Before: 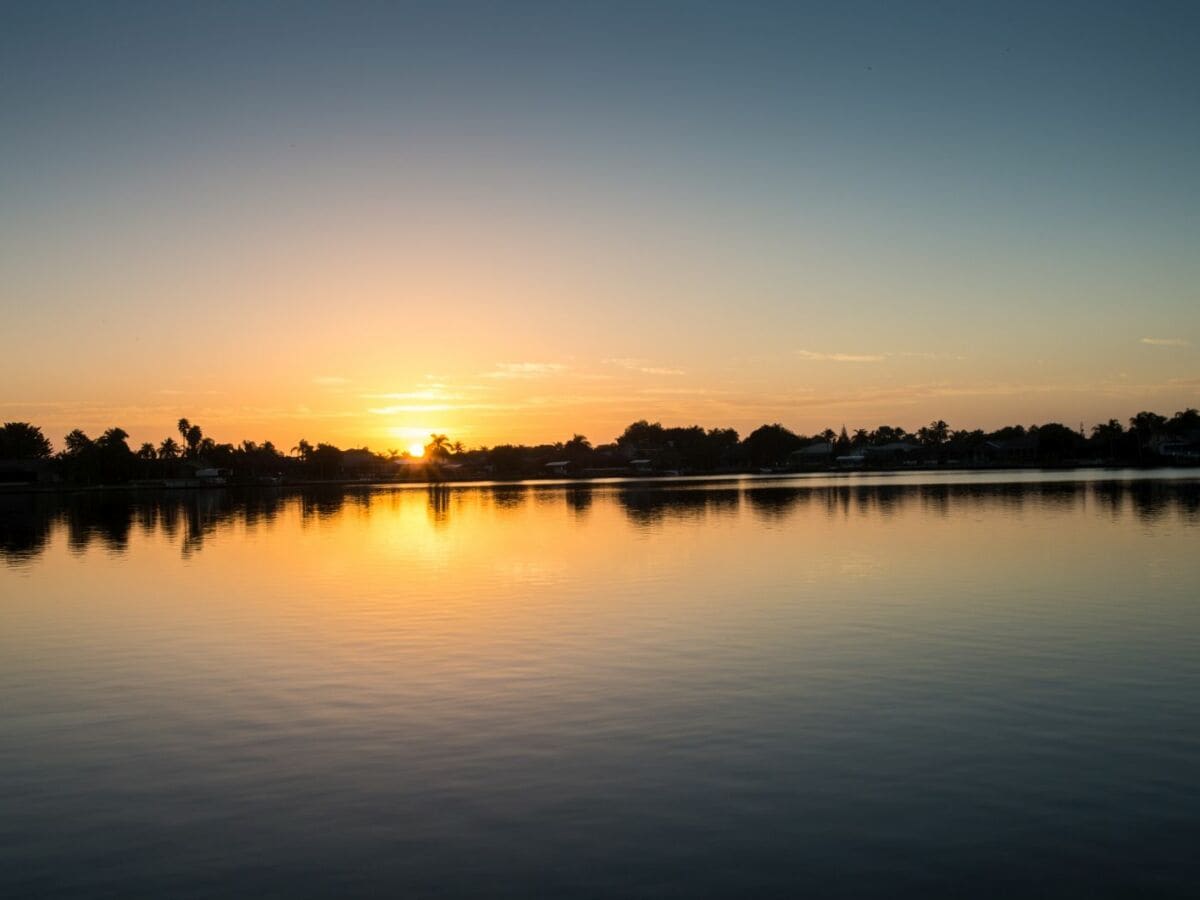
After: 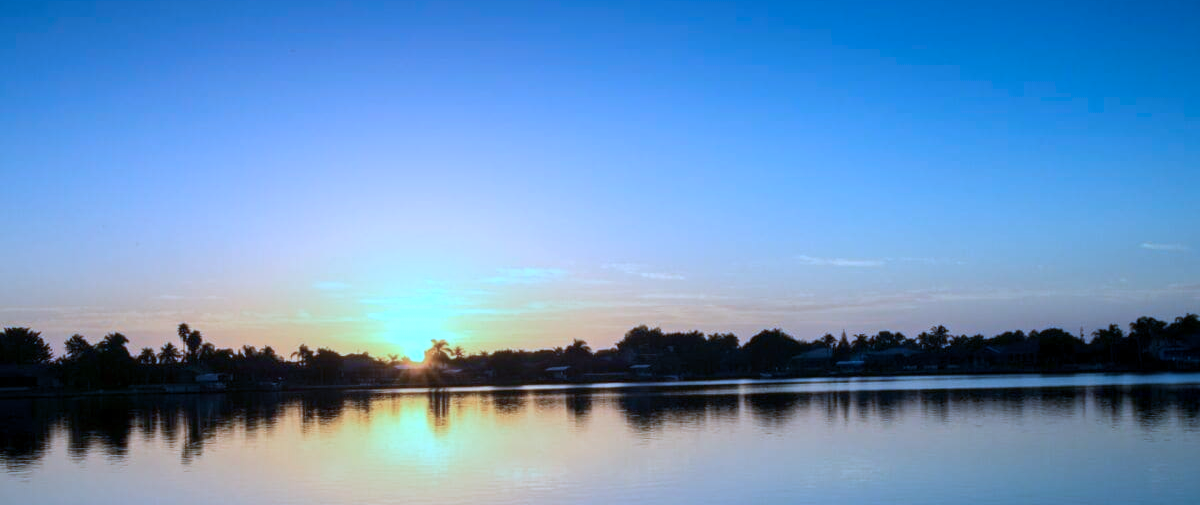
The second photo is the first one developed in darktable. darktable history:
color calibration: illuminant as shot in camera, x 0.462, y 0.419, temperature 2651.64 K
crop and rotate: top 10.605%, bottom 33.274%
